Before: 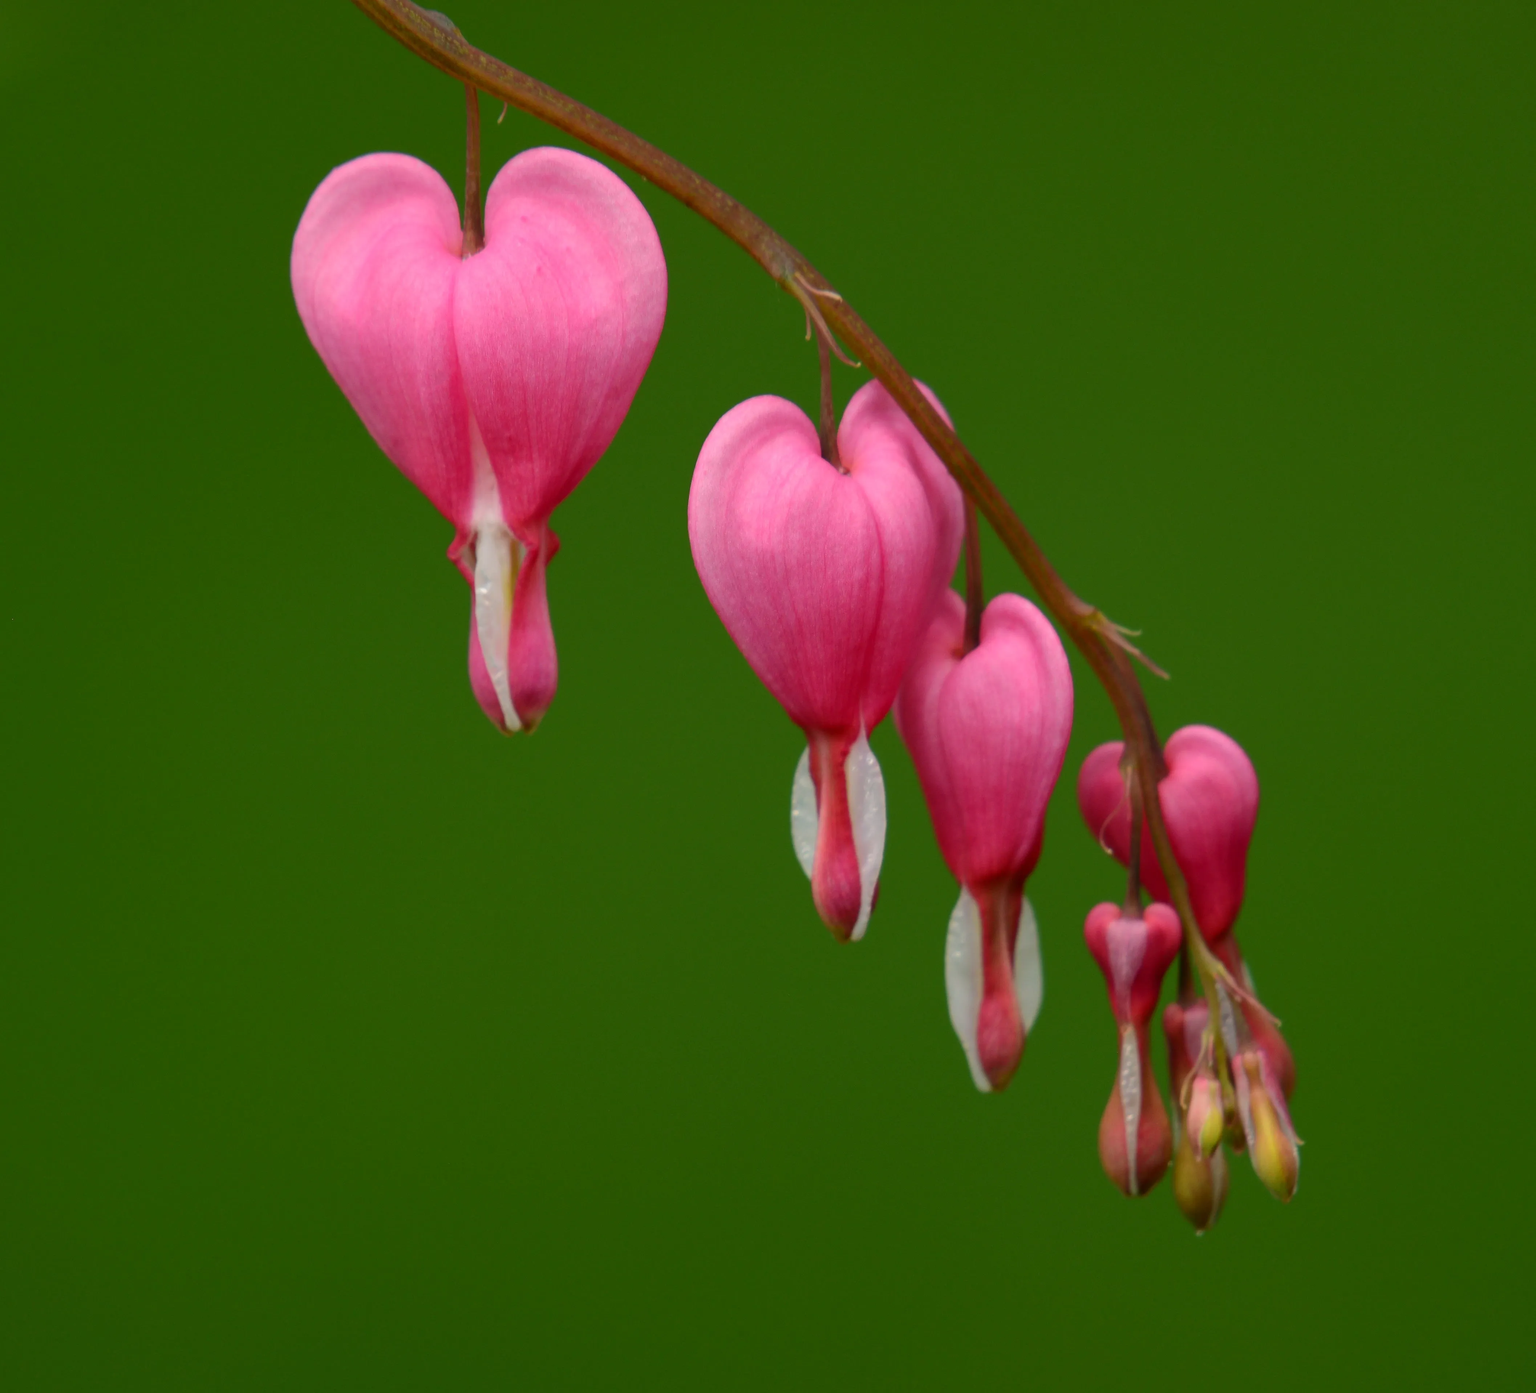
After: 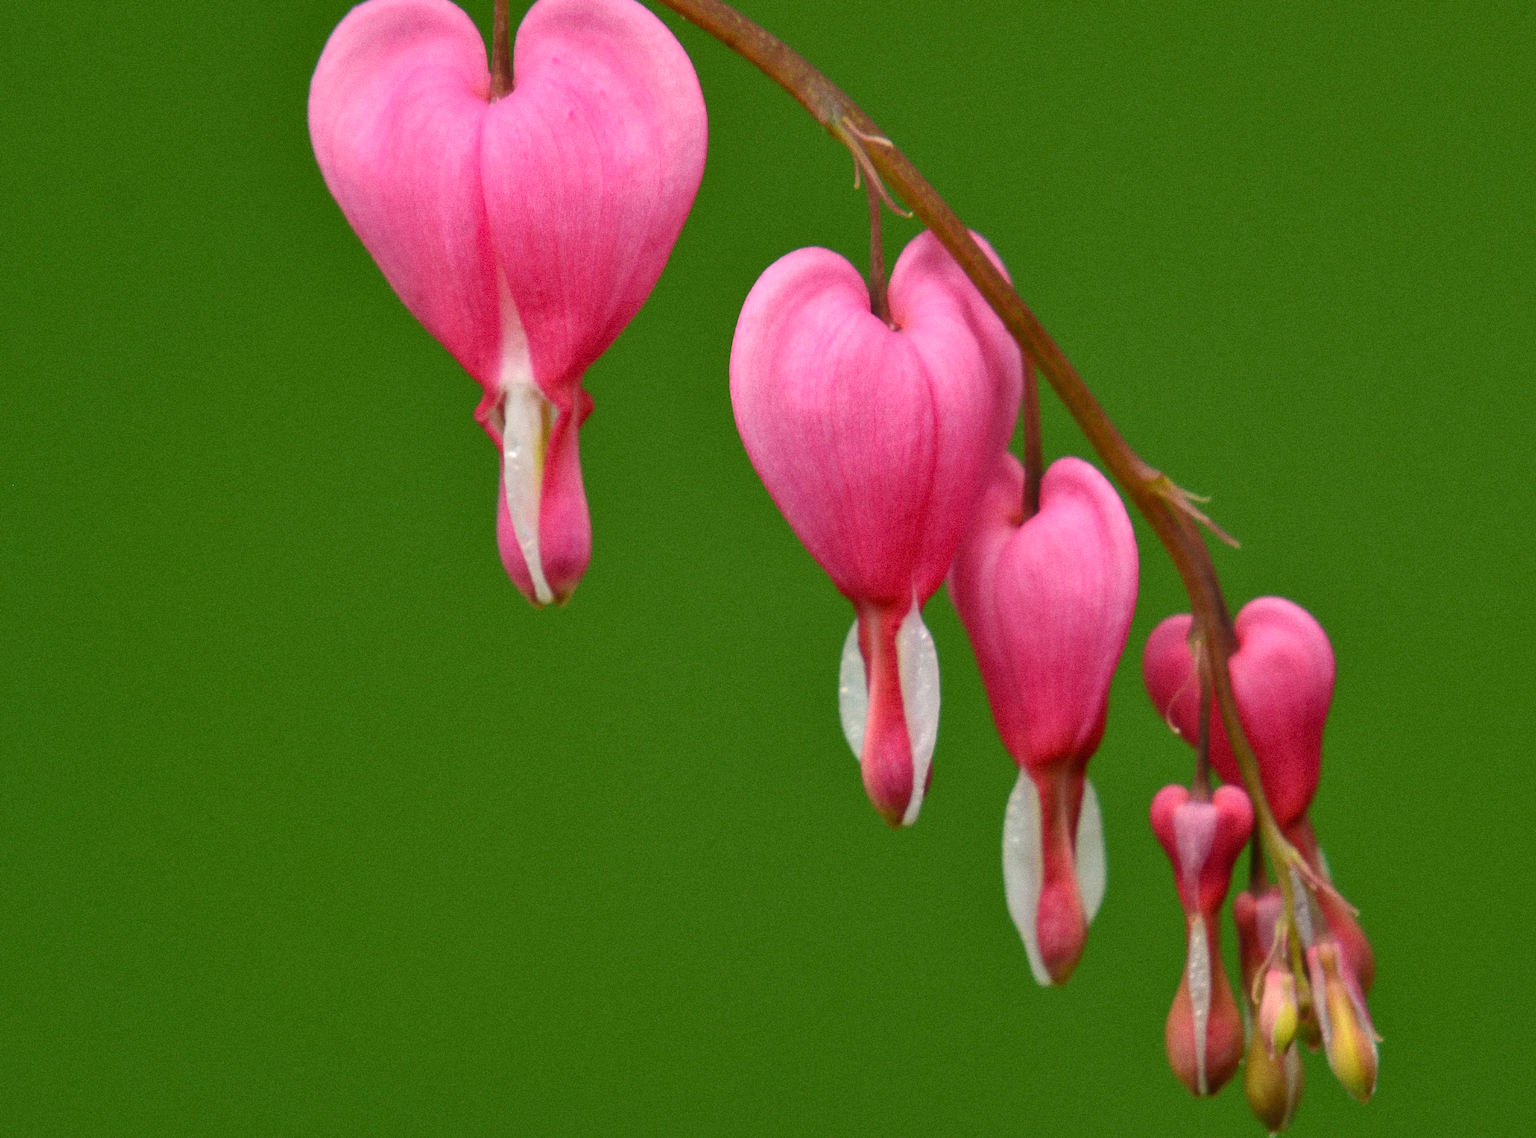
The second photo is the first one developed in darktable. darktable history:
grain: coarseness 0.09 ISO, strength 40%
exposure: exposure 0.376 EV, compensate highlight preservation false
crop and rotate: angle 0.03°, top 11.643%, right 5.651%, bottom 11.189%
shadows and highlights: low approximation 0.01, soften with gaussian
